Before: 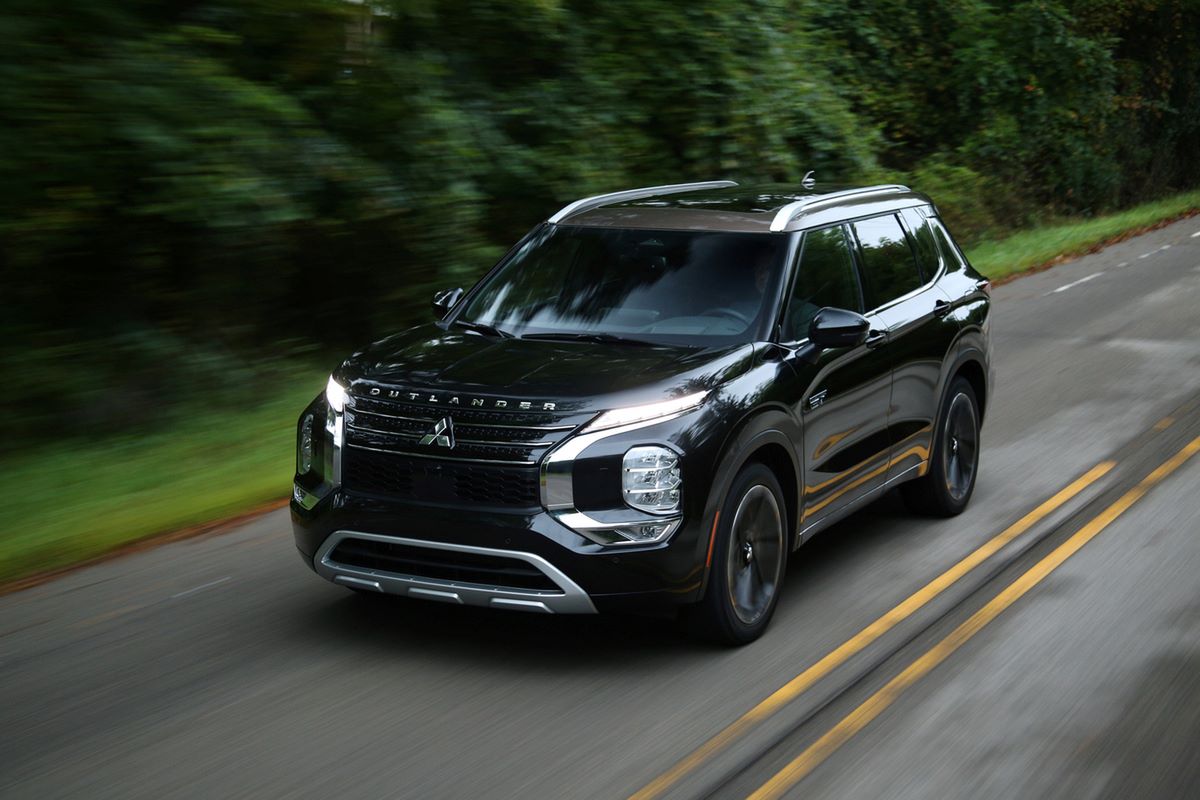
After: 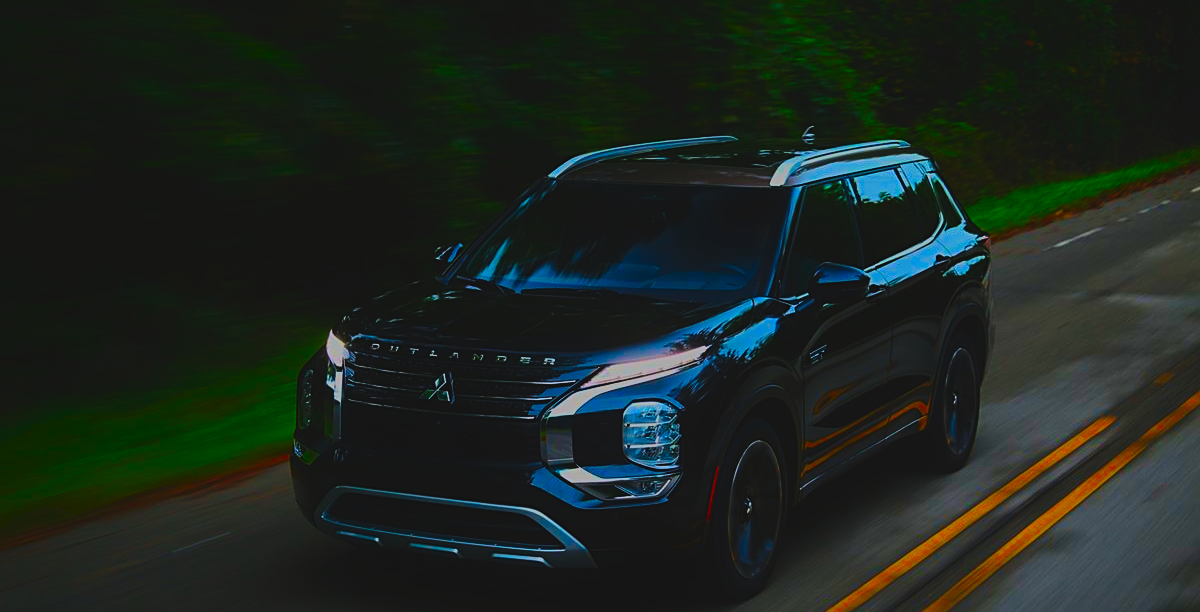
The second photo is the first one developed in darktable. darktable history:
tone equalizer: -8 EV -0.713 EV, -7 EV -0.678 EV, -6 EV -0.637 EV, -5 EV -0.402 EV, -3 EV 0.381 EV, -2 EV 0.6 EV, -1 EV 0.674 EV, +0 EV 0.749 EV
crop: top 5.661%, bottom 17.729%
tone curve: curves: ch0 [(0, 0) (0.003, 0.04) (0.011, 0.04) (0.025, 0.043) (0.044, 0.049) (0.069, 0.066) (0.1, 0.095) (0.136, 0.121) (0.177, 0.154) (0.224, 0.211) (0.277, 0.281) (0.335, 0.358) (0.399, 0.452) (0.468, 0.54) (0.543, 0.628) (0.623, 0.721) (0.709, 0.801) (0.801, 0.883) (0.898, 0.948) (1, 1)], preserve colors none
contrast brightness saturation: brightness -0.985, saturation 0.99
sharpen: on, module defaults
filmic rgb: middle gray luminance 3.6%, black relative exposure -5.92 EV, white relative exposure 6.33 EV, dynamic range scaling 22.02%, target black luminance 0%, hardness 2.31, latitude 45.81%, contrast 0.781, highlights saturation mix 99.51%, shadows ↔ highlights balance 0.055%, color science v6 (2022)
exposure: black level correction -0.086, compensate highlight preservation false
